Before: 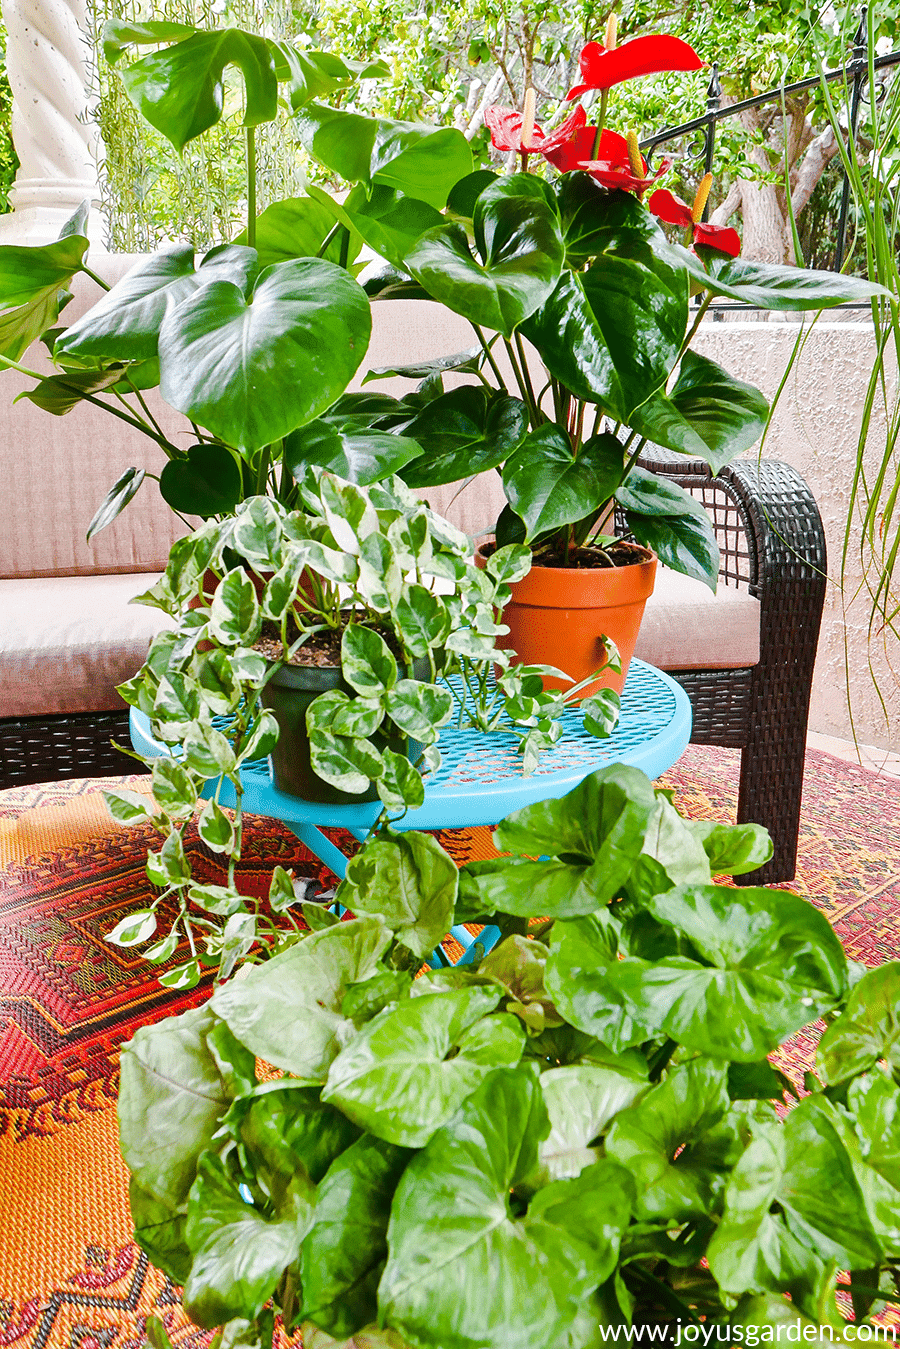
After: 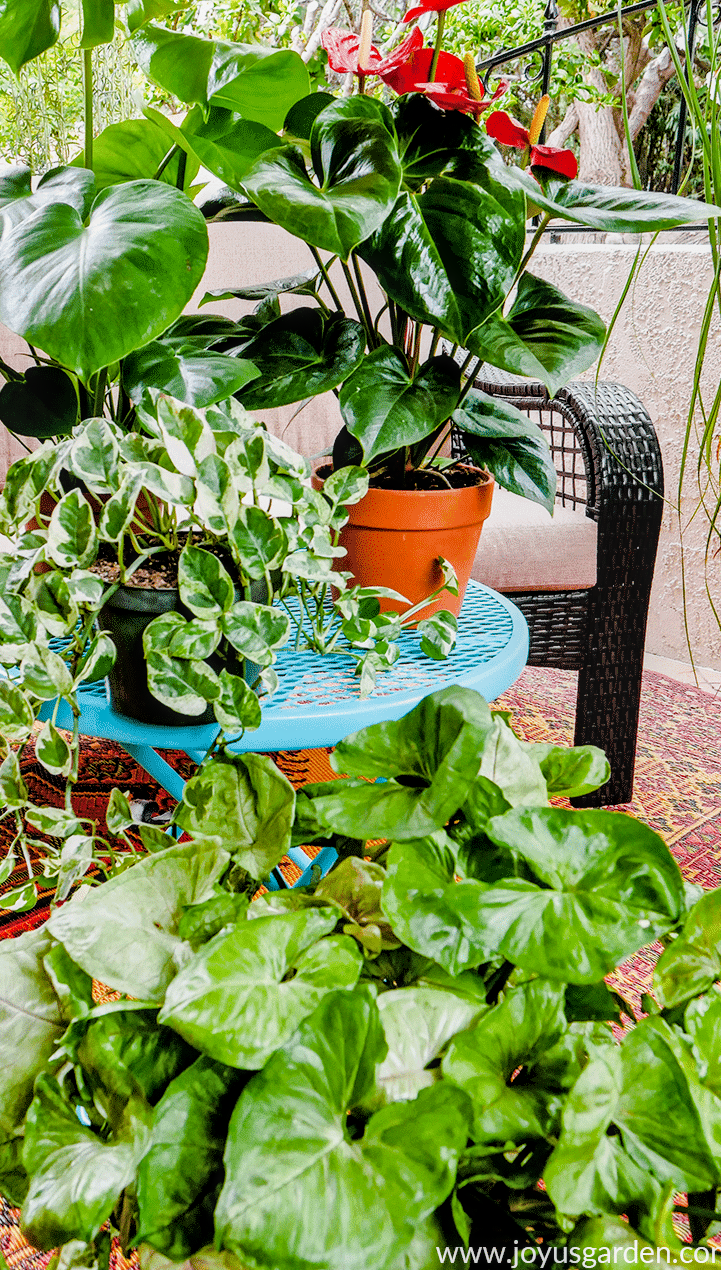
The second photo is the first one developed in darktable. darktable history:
filmic rgb: black relative exposure -3.91 EV, white relative exposure 3.14 EV, hardness 2.87
local contrast: on, module defaults
crop and rotate: left 18.14%, top 5.831%, right 1.705%
